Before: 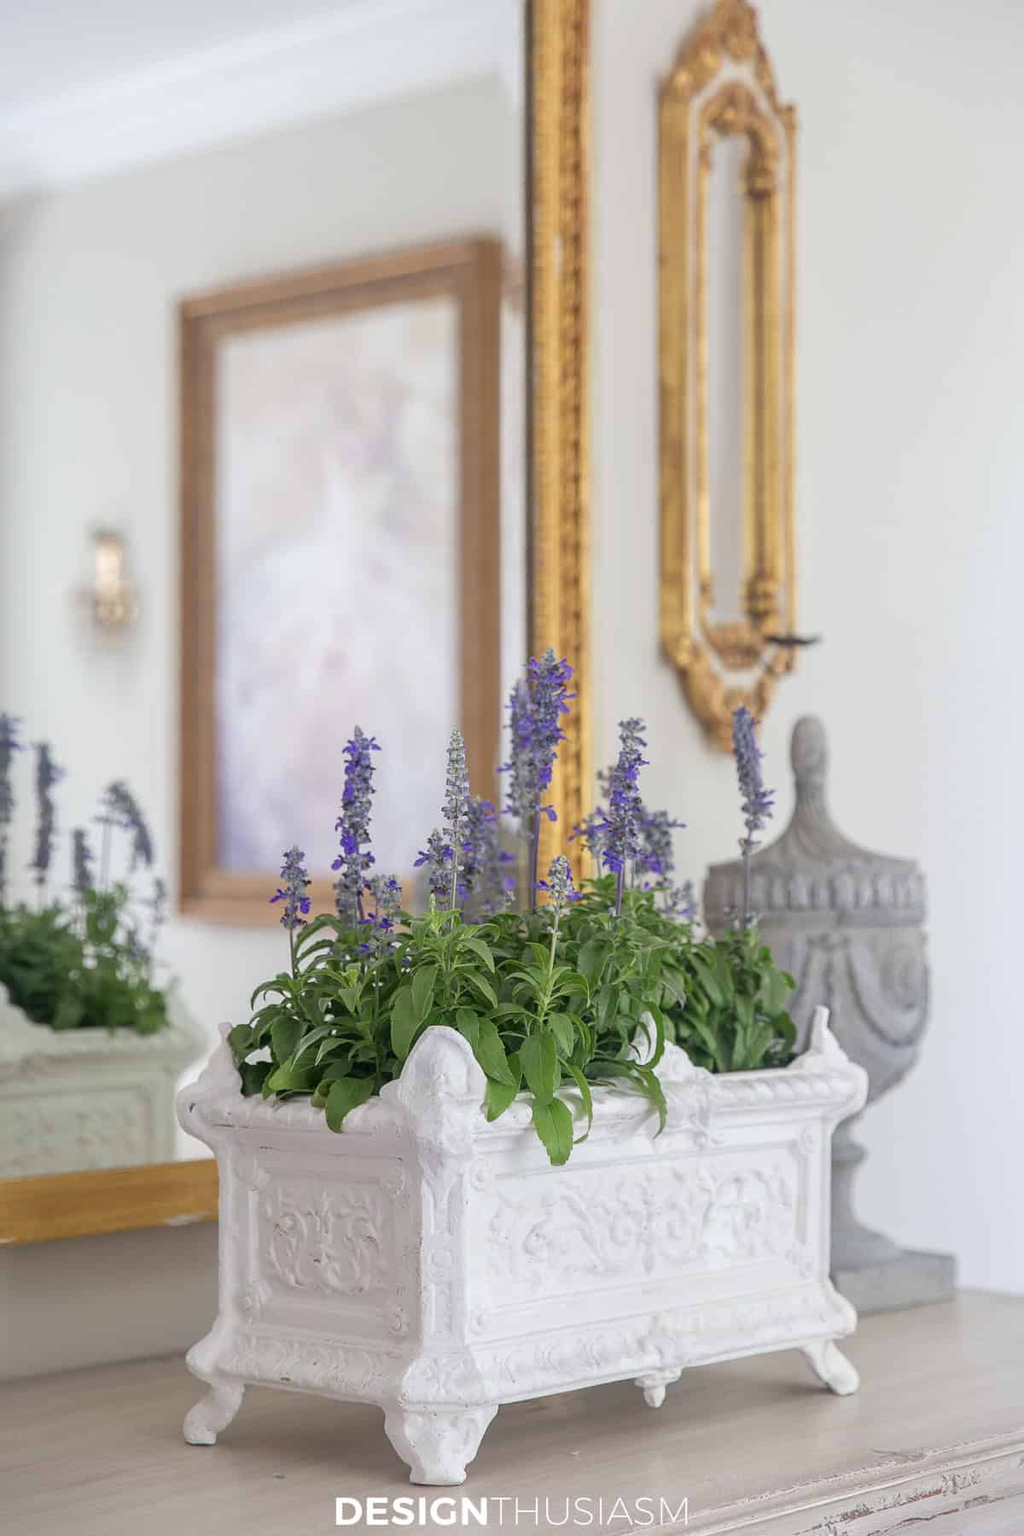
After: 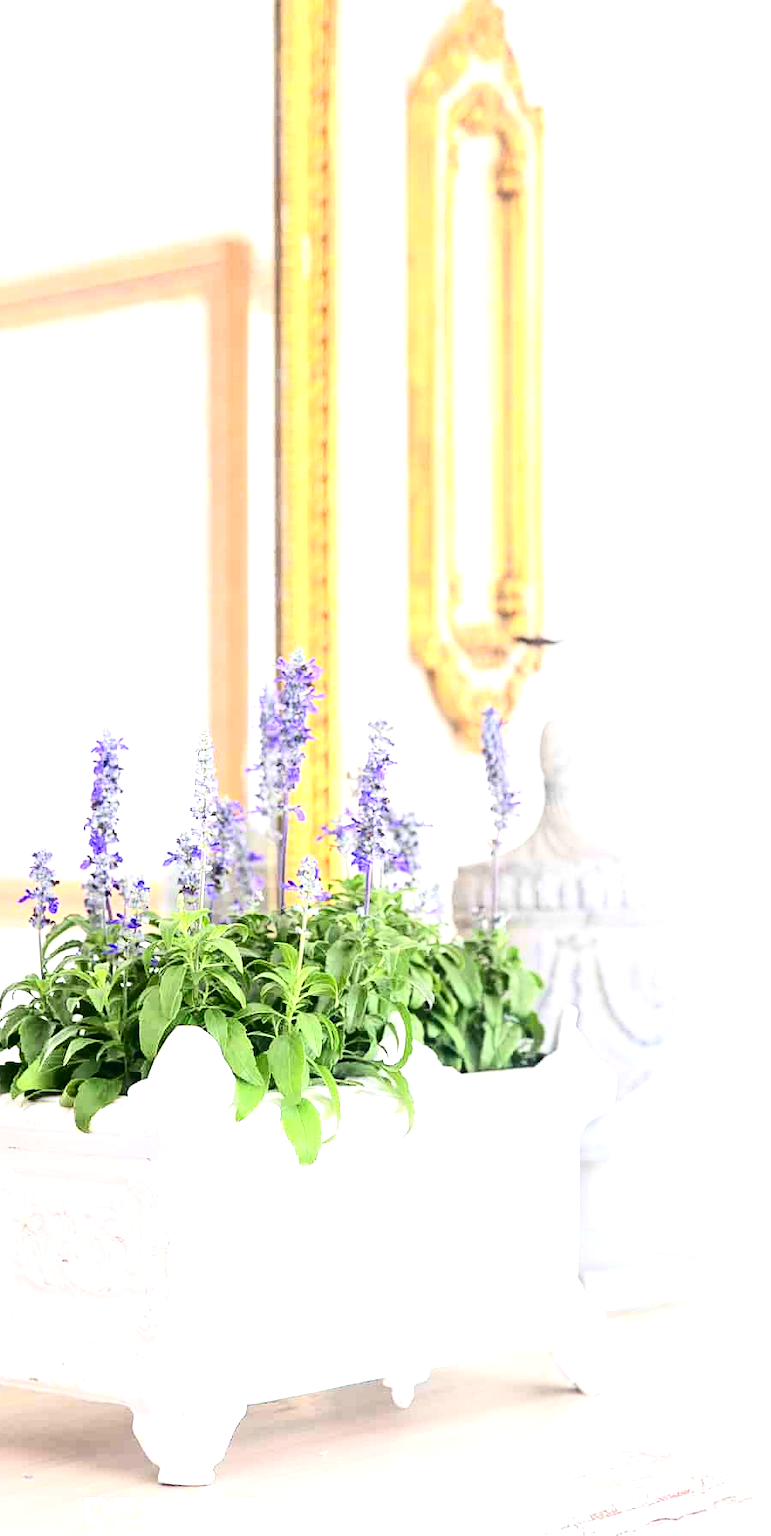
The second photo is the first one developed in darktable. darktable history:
contrast brightness saturation: contrast 0.32, brightness -0.08, saturation 0.17
exposure: black level correction 0, exposure 1.625 EV, compensate exposure bias true, compensate highlight preservation false
crop and rotate: left 24.6%
